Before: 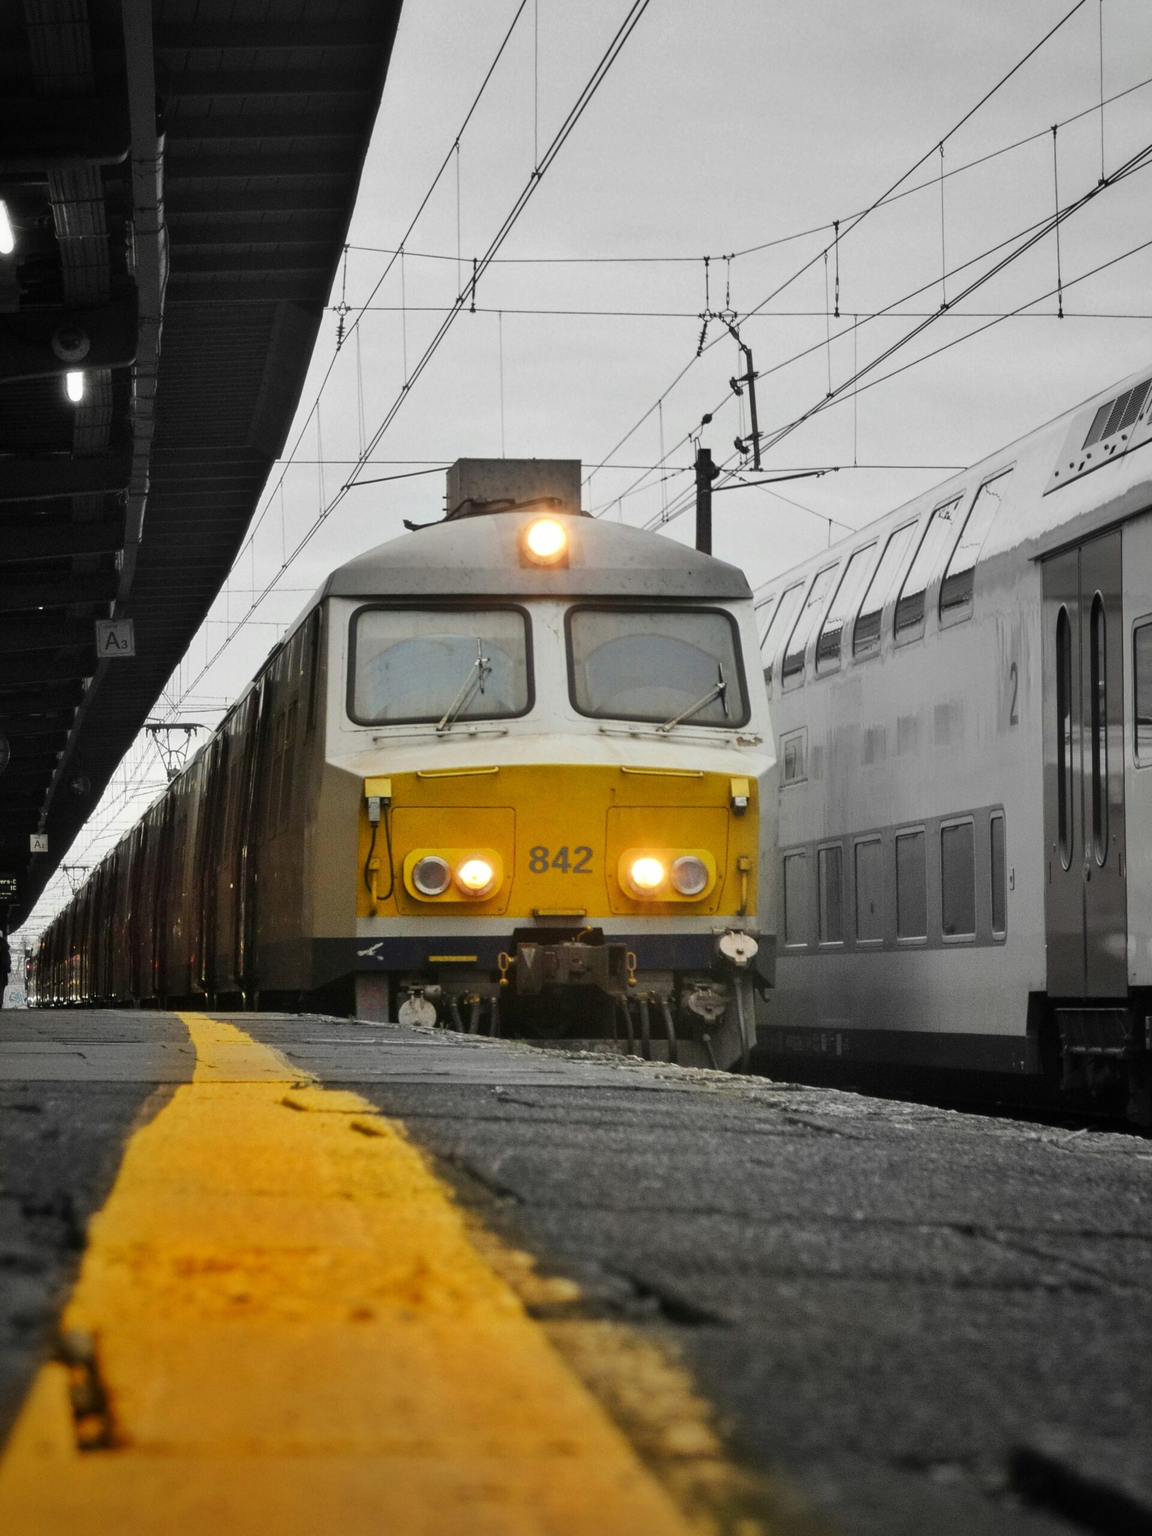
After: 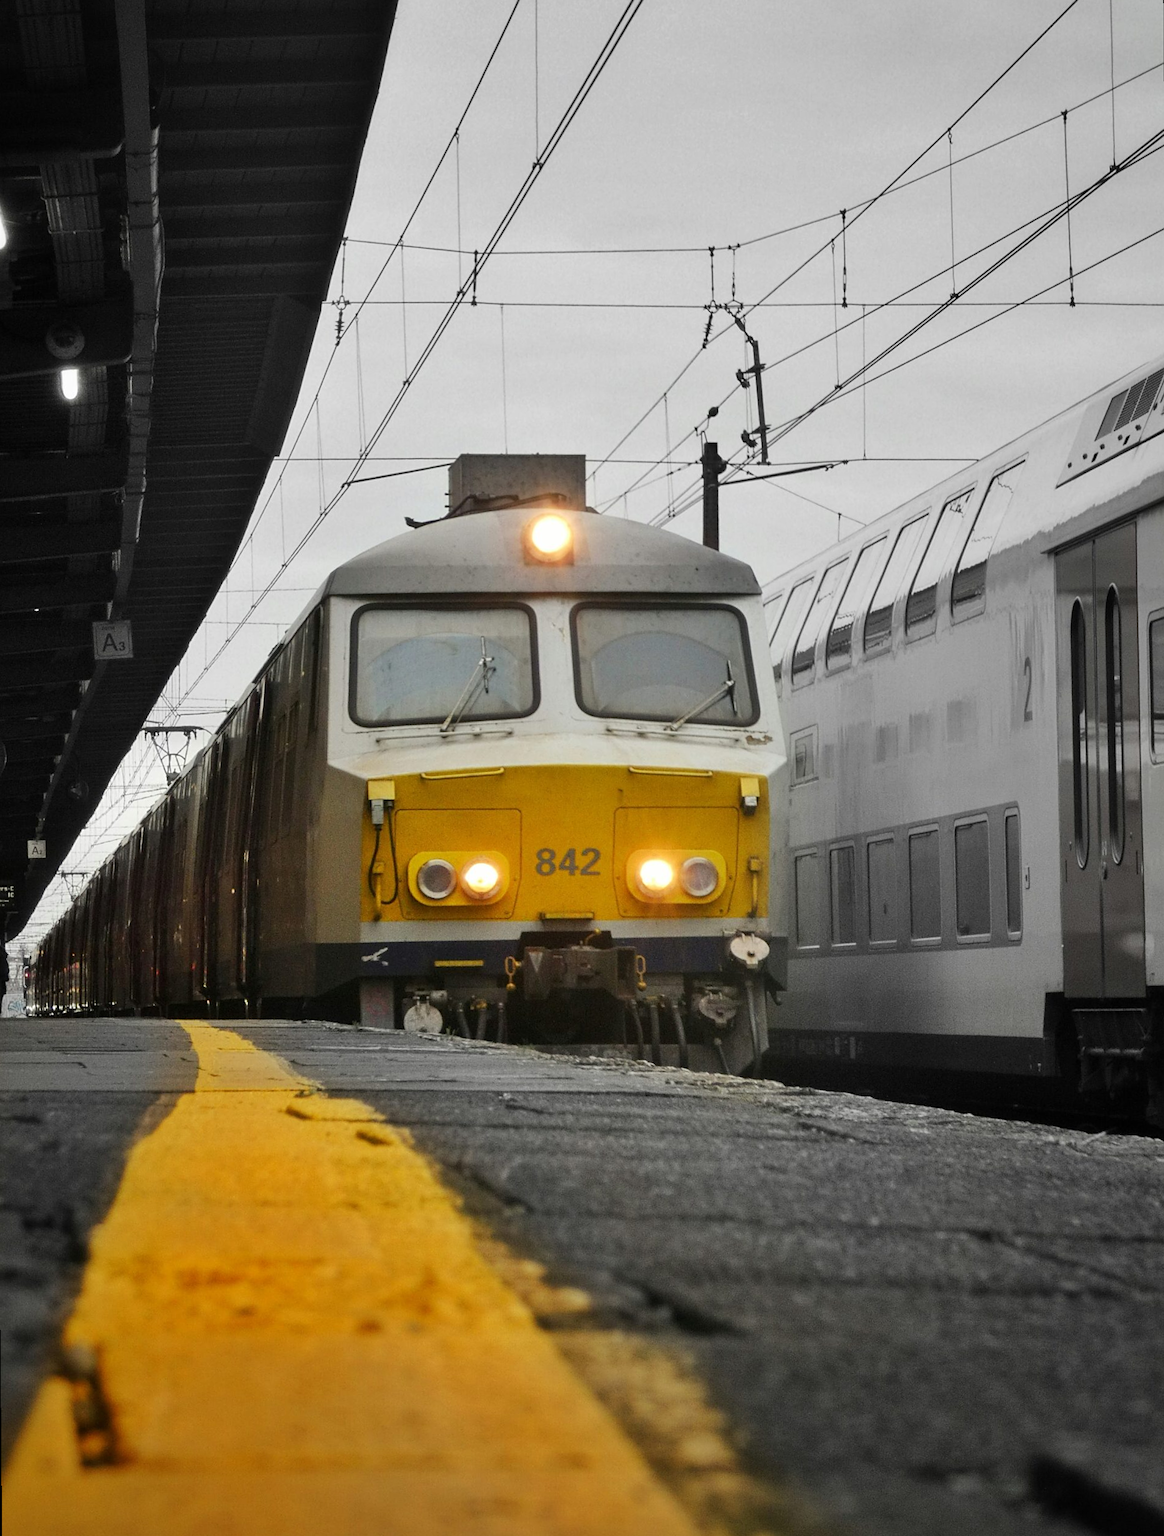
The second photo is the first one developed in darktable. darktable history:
sharpen: amount 0.2
rotate and perspective: rotation -0.45°, automatic cropping original format, crop left 0.008, crop right 0.992, crop top 0.012, crop bottom 0.988
